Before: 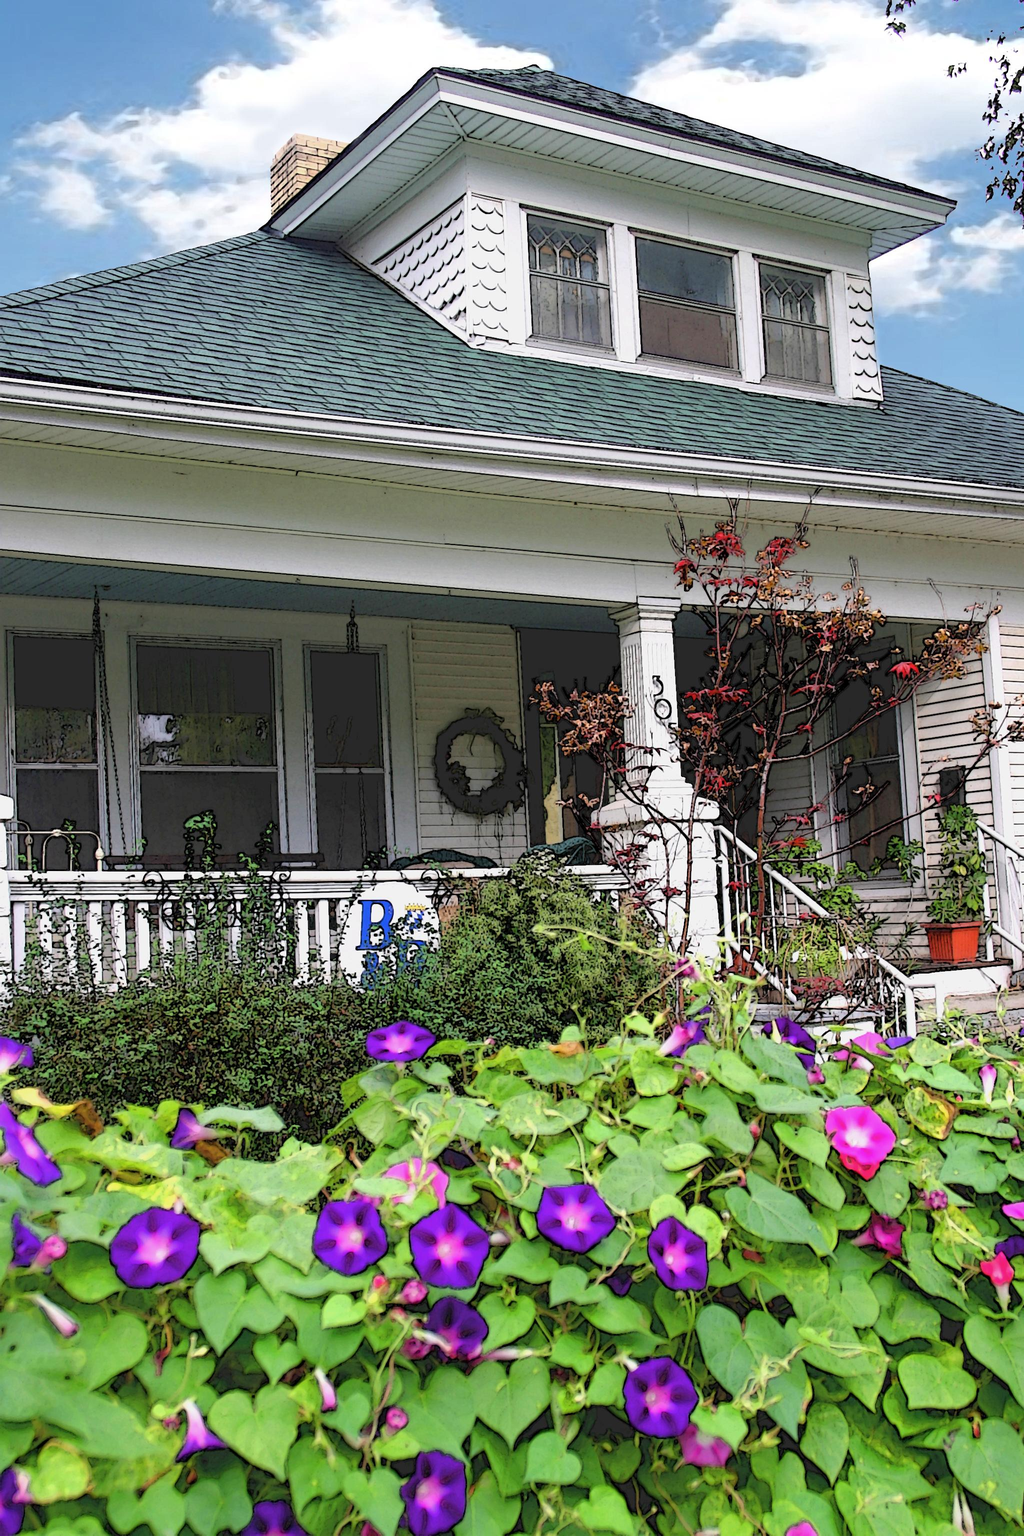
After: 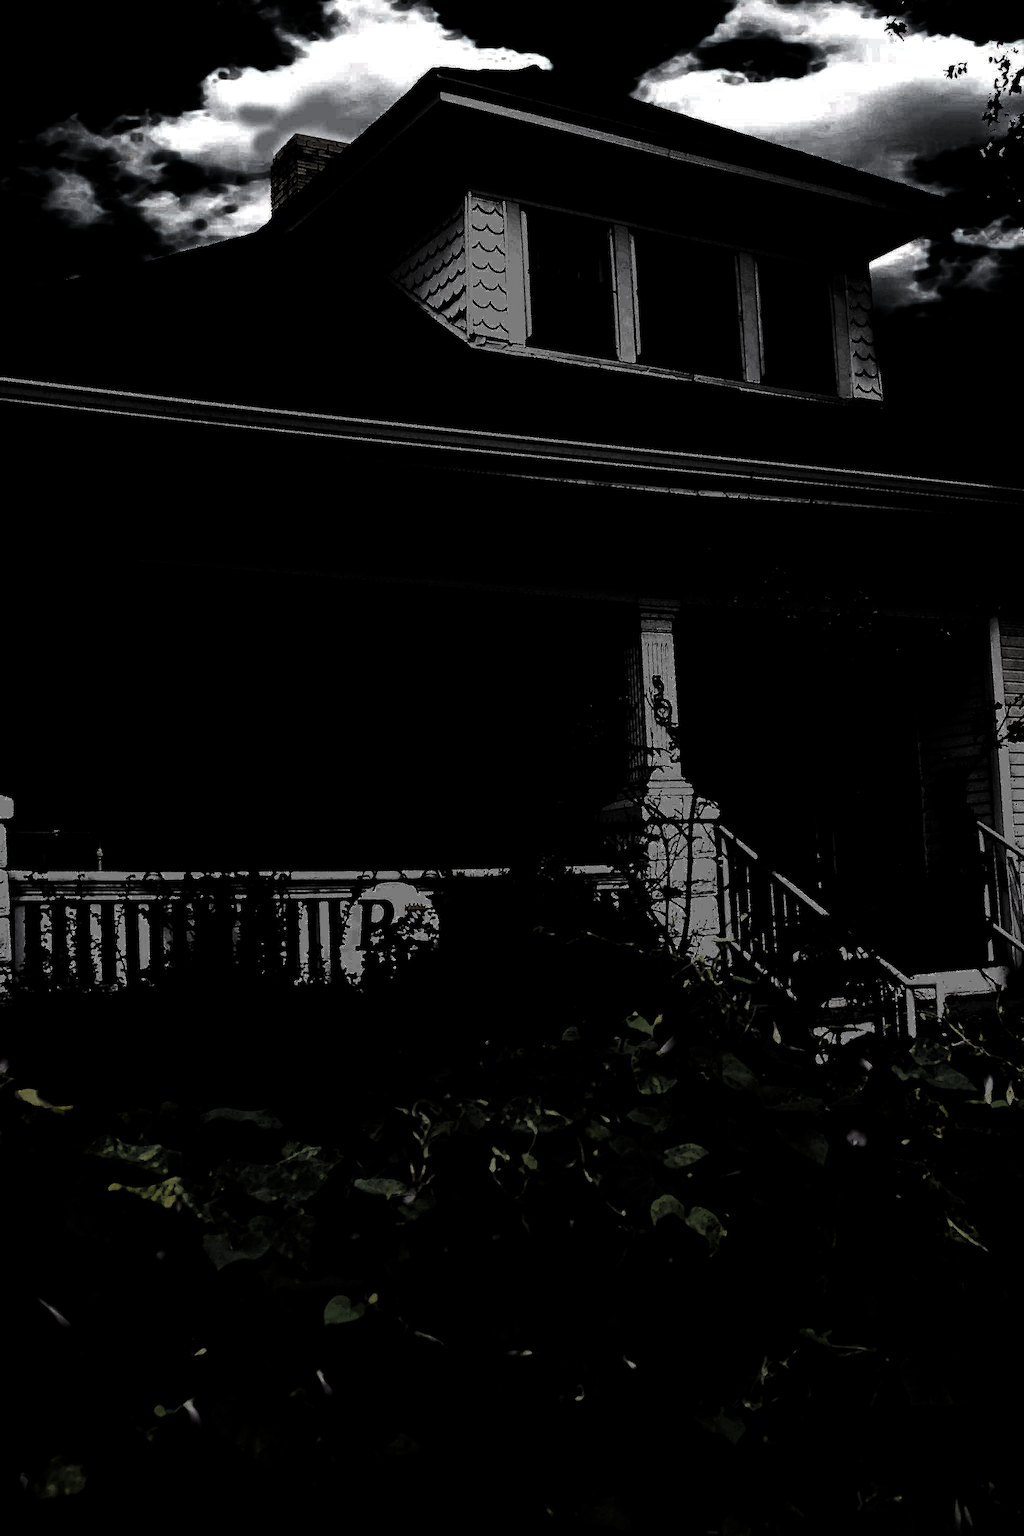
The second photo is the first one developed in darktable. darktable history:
shadows and highlights: shadows 2.9, highlights -17.72, soften with gaussian
levels: levels [0.721, 0.937, 0.997]
